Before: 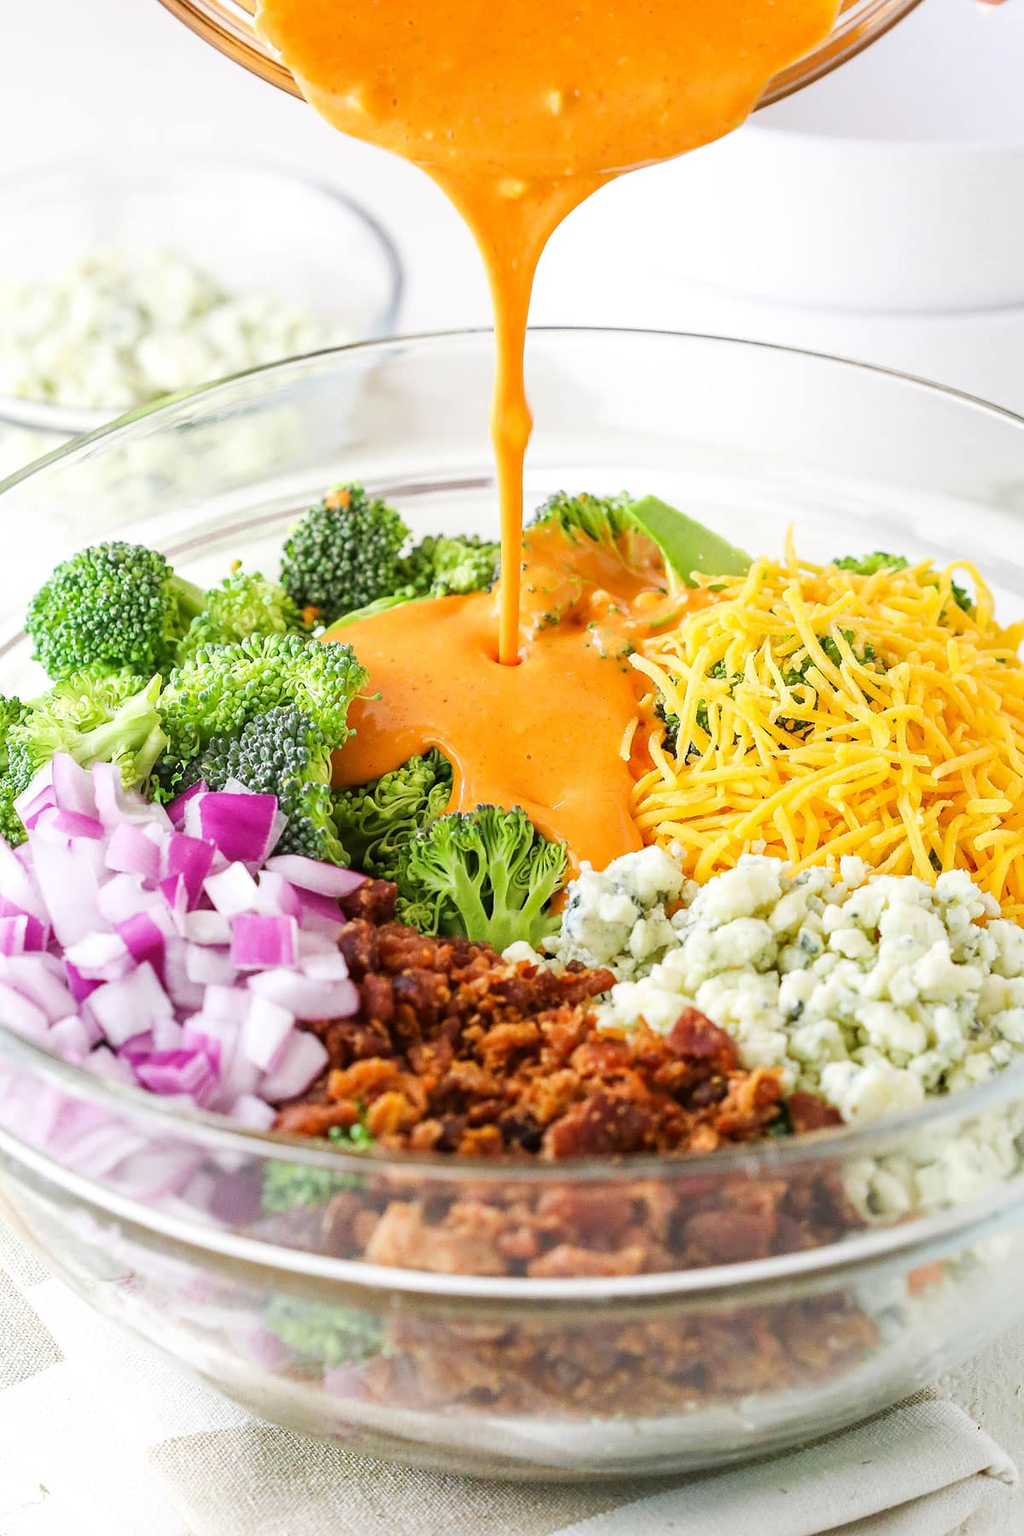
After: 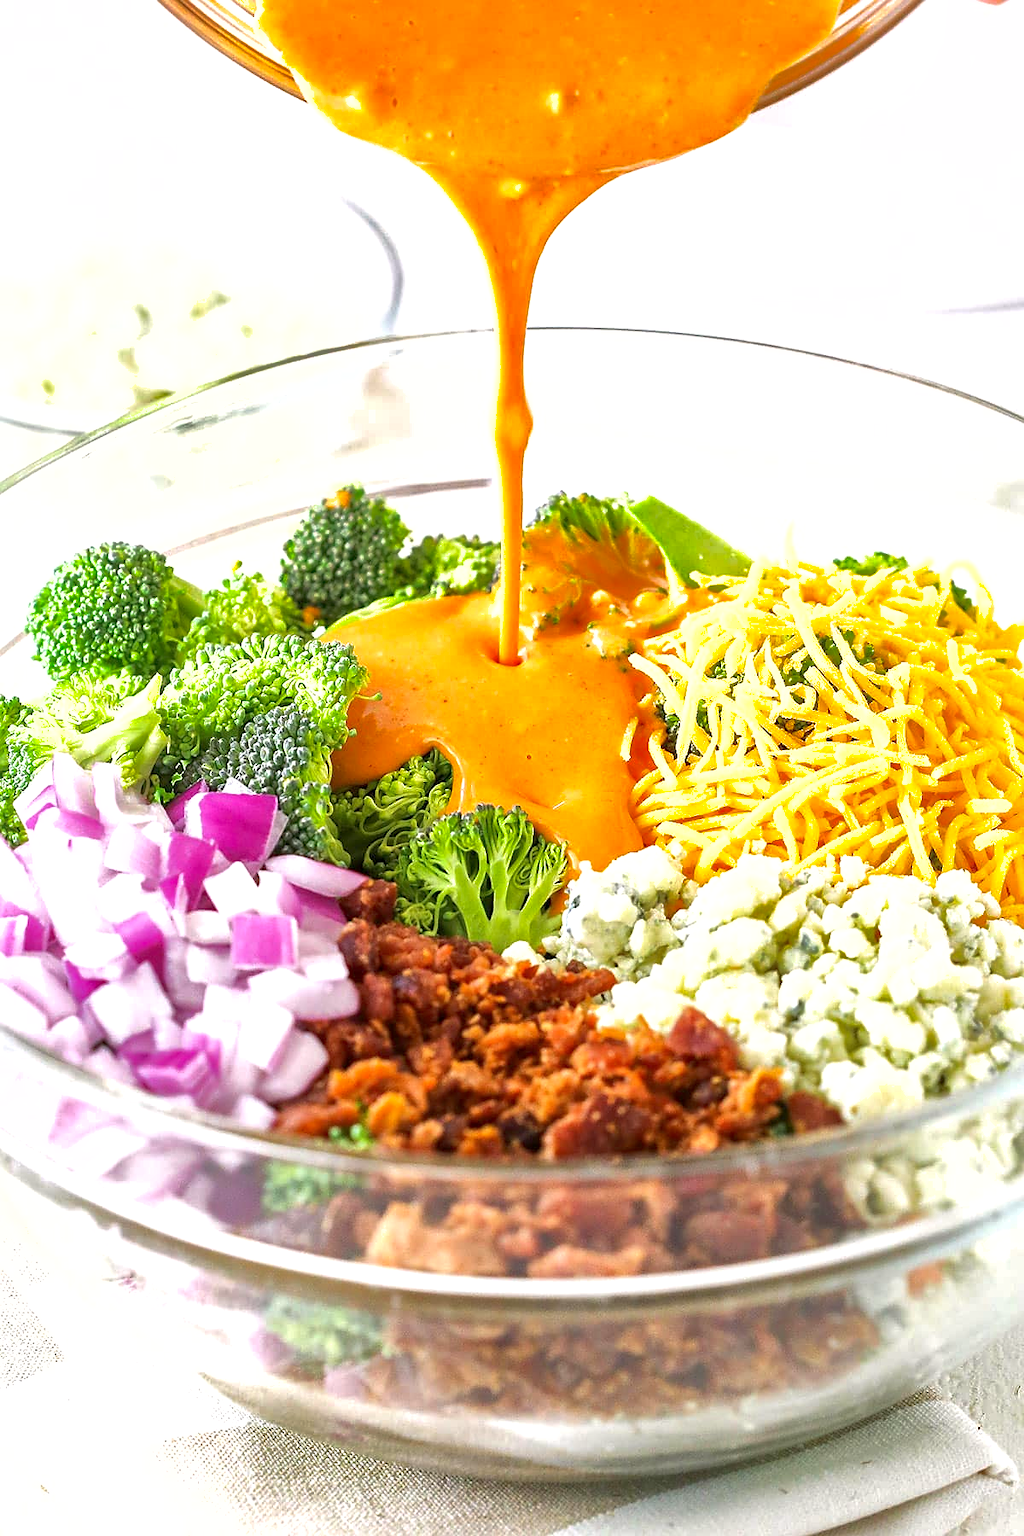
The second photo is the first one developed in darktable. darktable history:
sharpen: radius 1.013, threshold 0.875
exposure: black level correction 0.001, exposure 0.499 EV, compensate highlight preservation false
shadows and highlights: on, module defaults
color calibration: illuminant custom, x 0.344, y 0.359, temperature 5028.9 K
local contrast: mode bilateral grid, contrast 20, coarseness 50, detail 119%, midtone range 0.2
